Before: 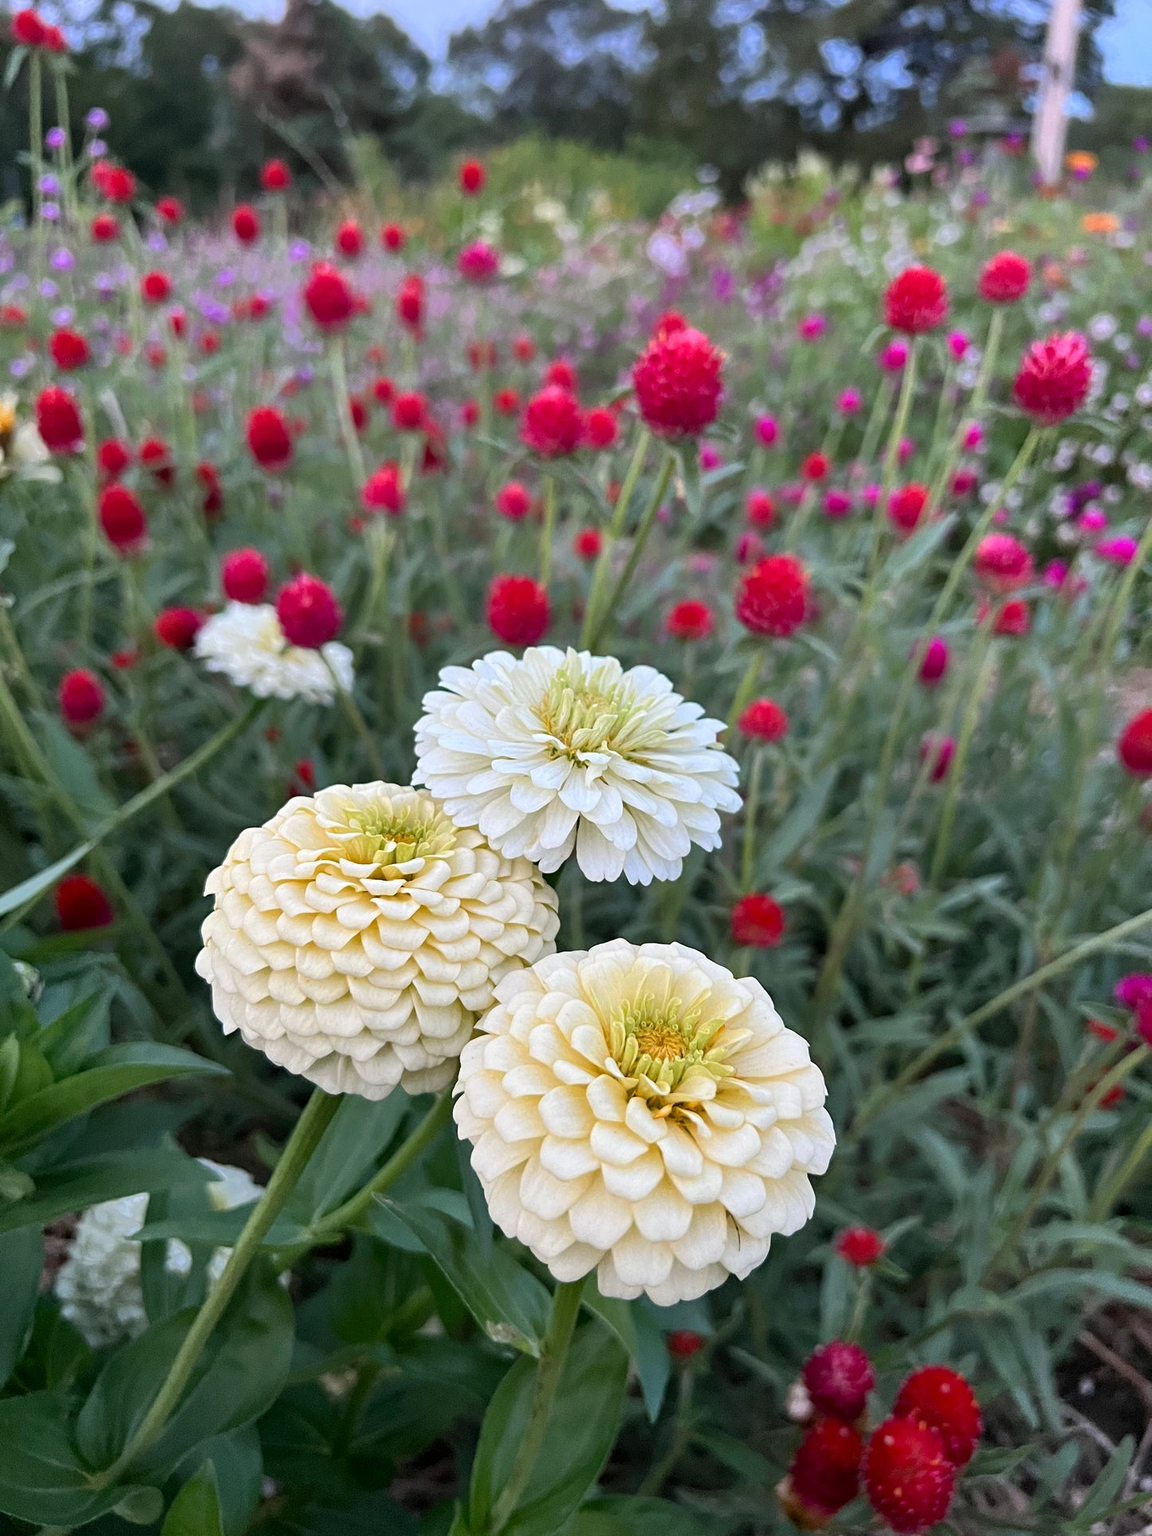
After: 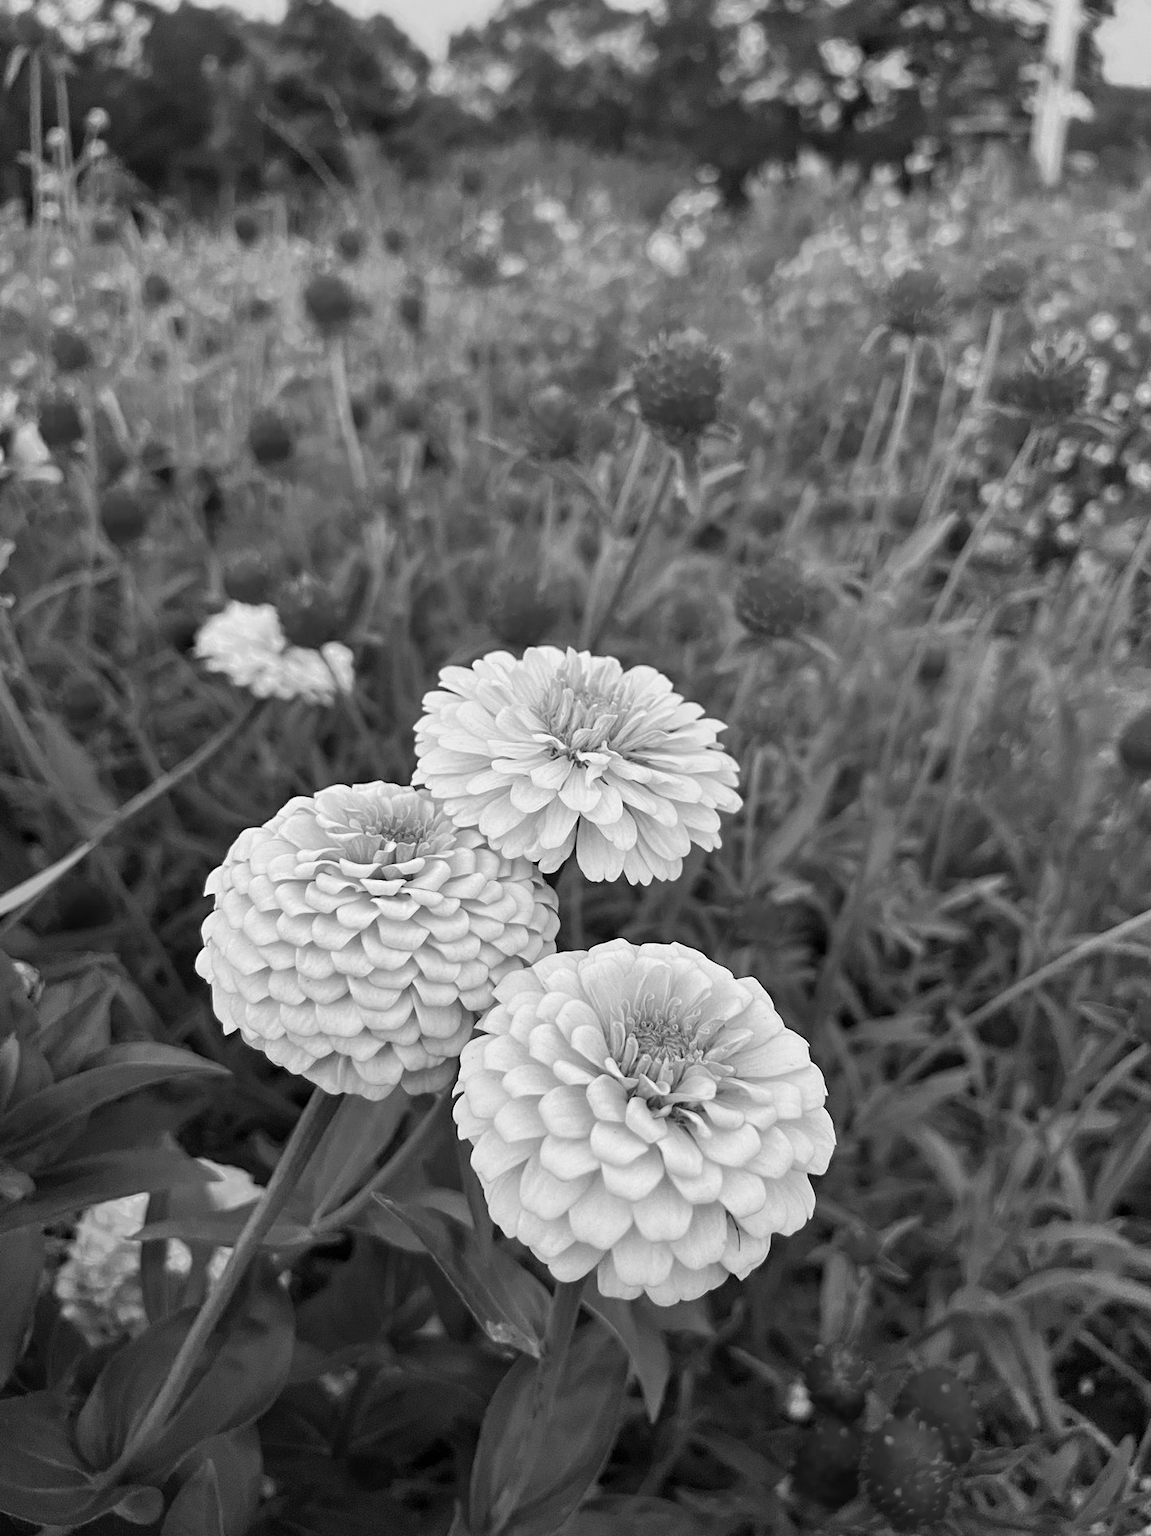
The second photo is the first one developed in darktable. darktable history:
color calibration: output gray [0.22, 0.42, 0.37, 0], illuminant Planckian (black body), x 0.35, y 0.353, temperature 4834.22 K
